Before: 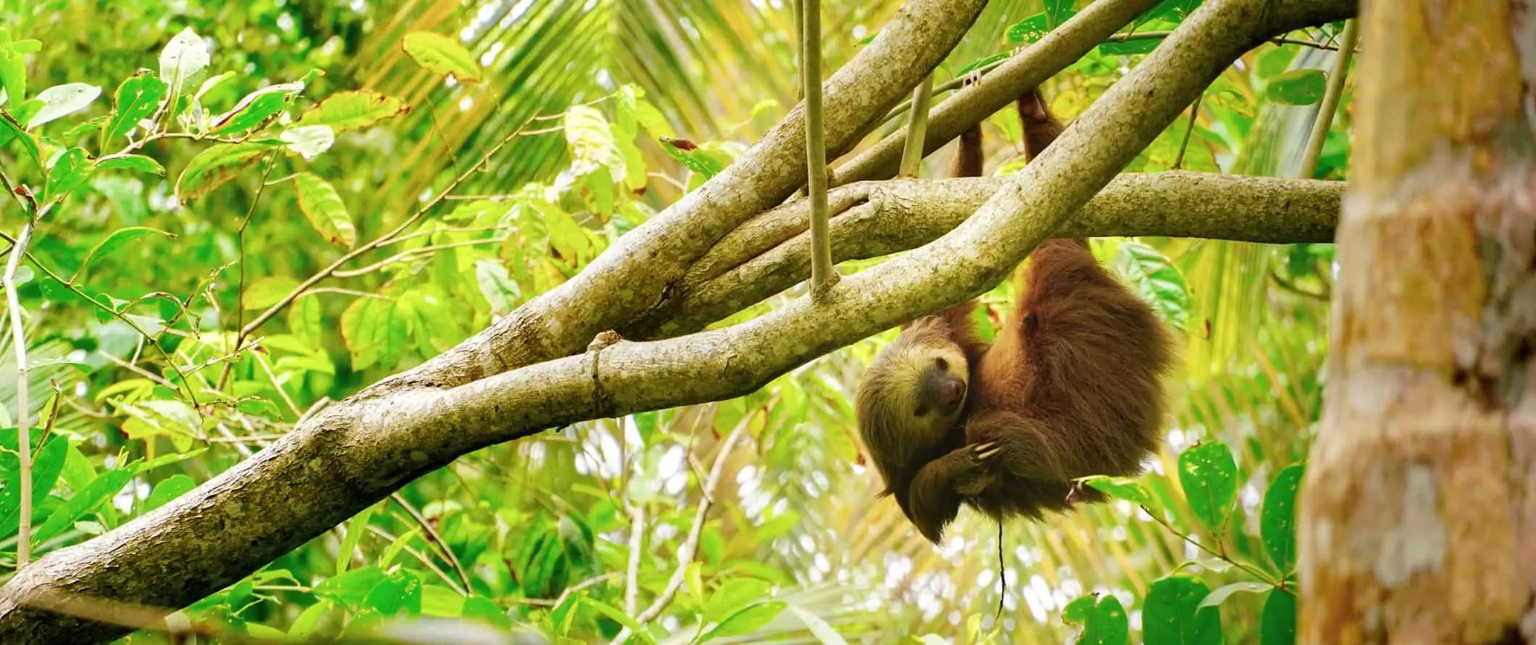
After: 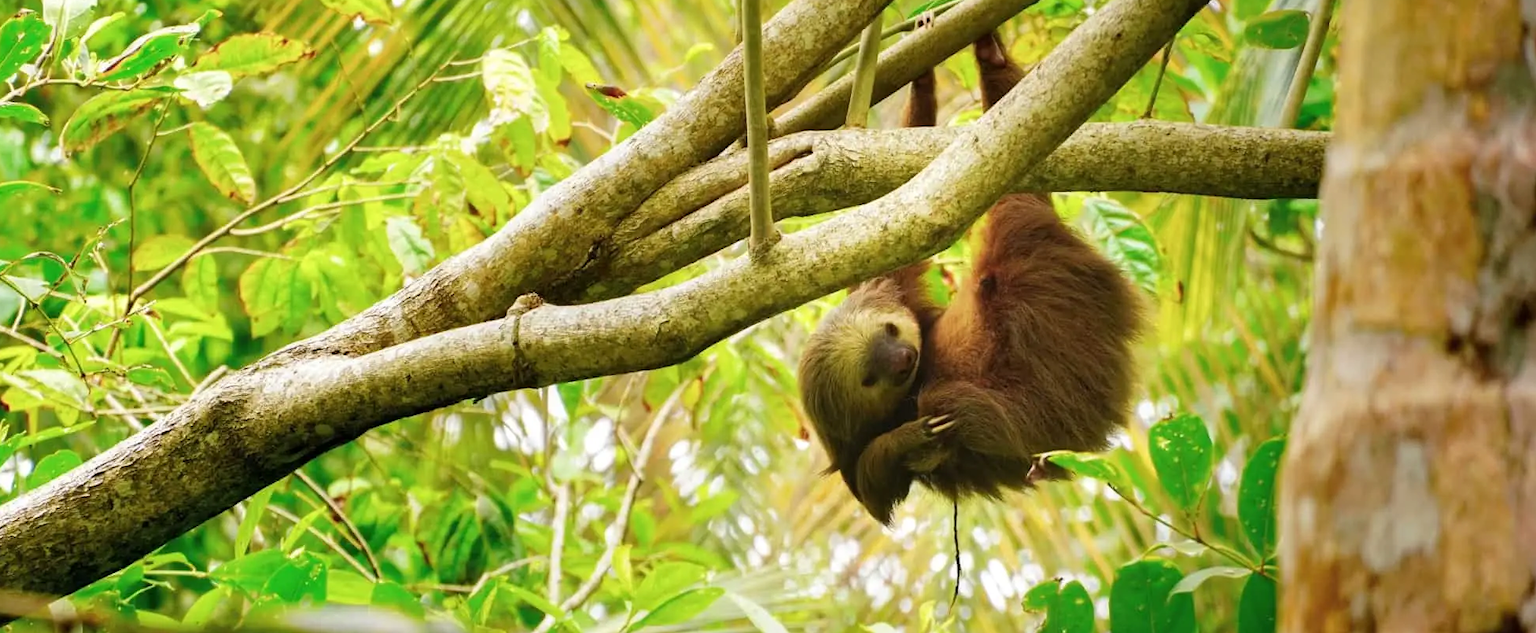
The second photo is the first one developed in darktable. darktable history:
crop and rotate: left 7.852%, top 9.338%
